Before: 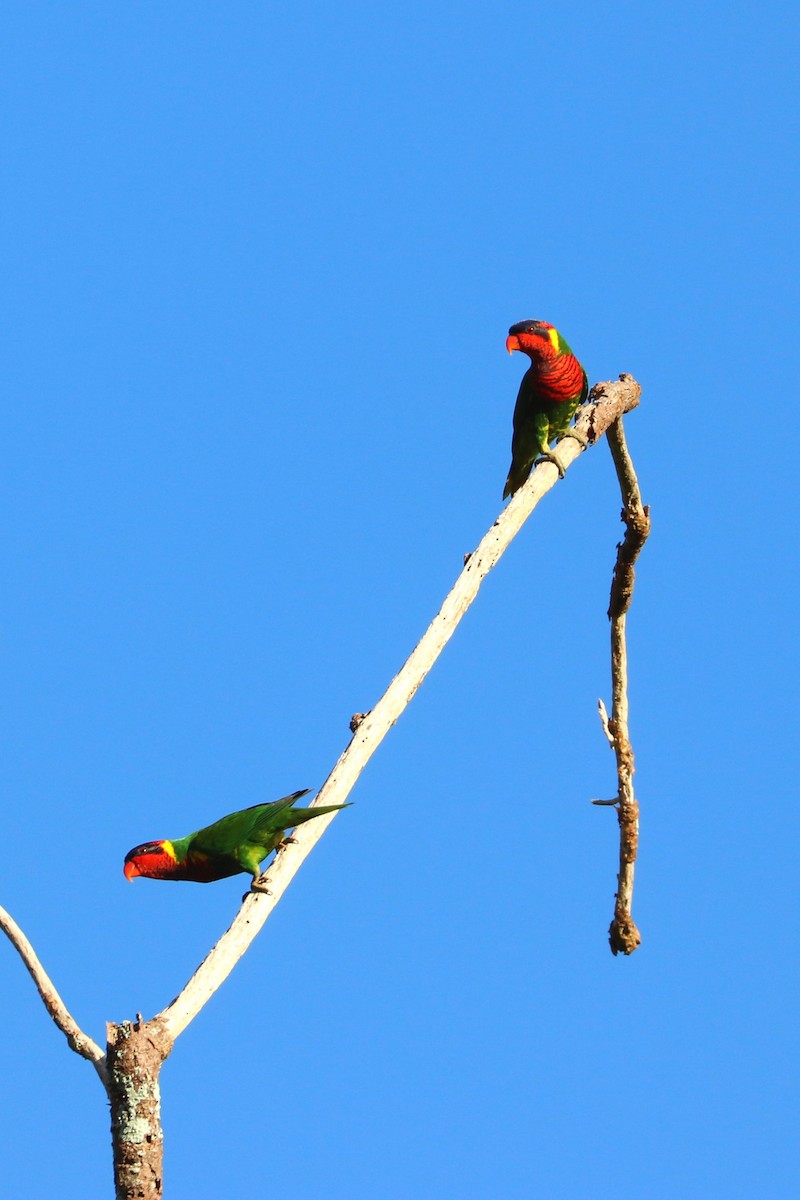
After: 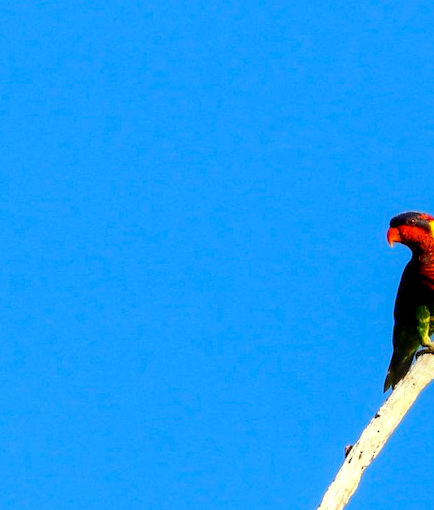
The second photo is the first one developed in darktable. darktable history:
crop: left 14.885%, top 9.066%, right 30.827%, bottom 48.378%
tone equalizer: mask exposure compensation -0.486 EV
local contrast: on, module defaults
color balance rgb: global offset › luminance -0.883%, perceptual saturation grading › global saturation 19.534%
